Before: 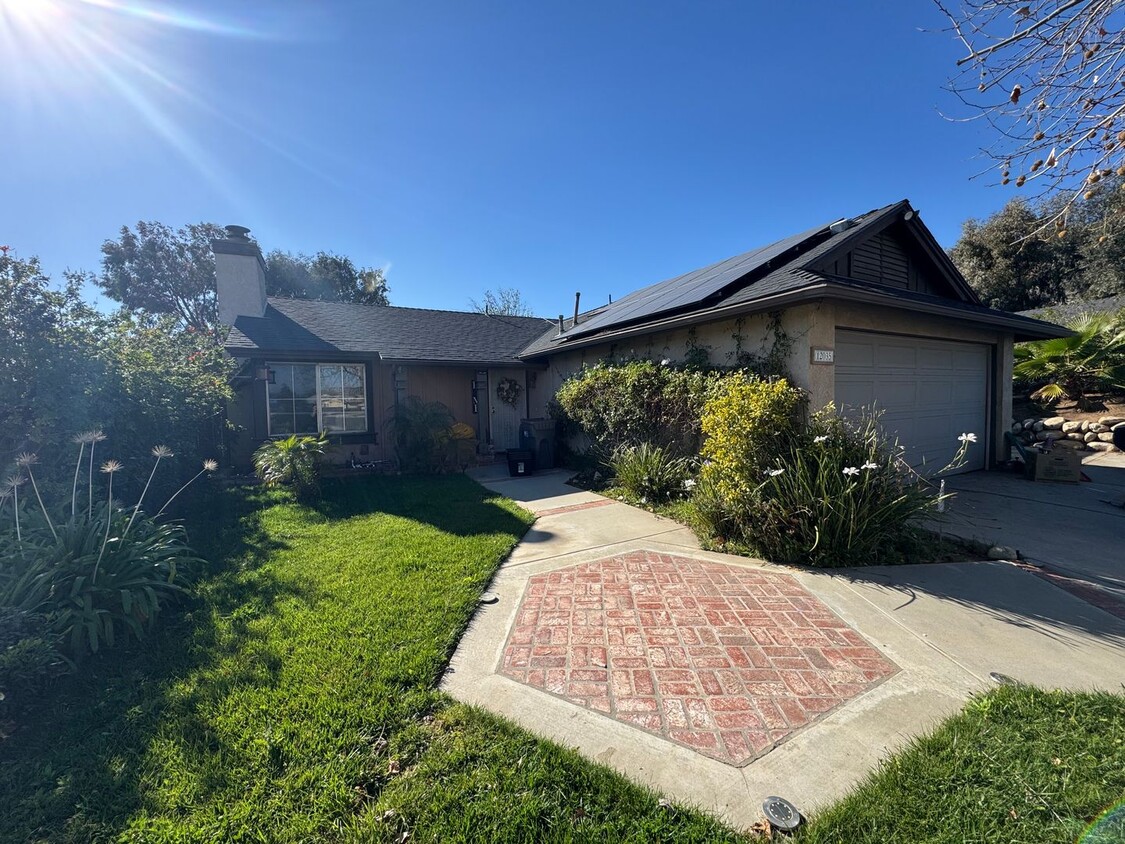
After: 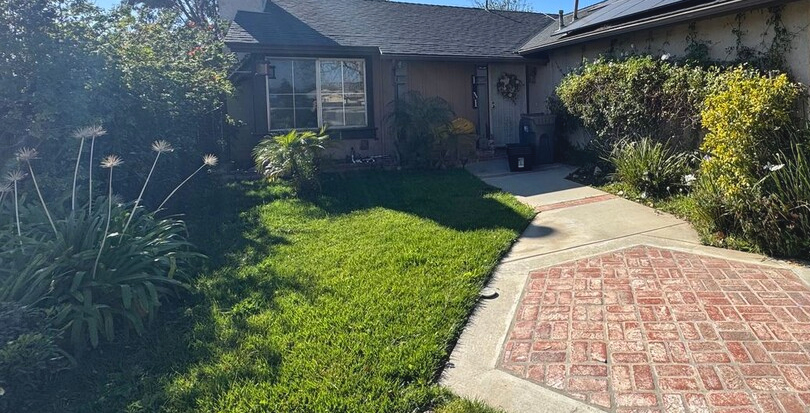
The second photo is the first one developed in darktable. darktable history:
contrast brightness saturation: contrast -0.119
crop: top 36.254%, right 27.948%, bottom 14.778%
exposure: exposure 0.152 EV, compensate highlight preservation false
local contrast: mode bilateral grid, contrast 29, coarseness 16, detail 116%, midtone range 0.2
